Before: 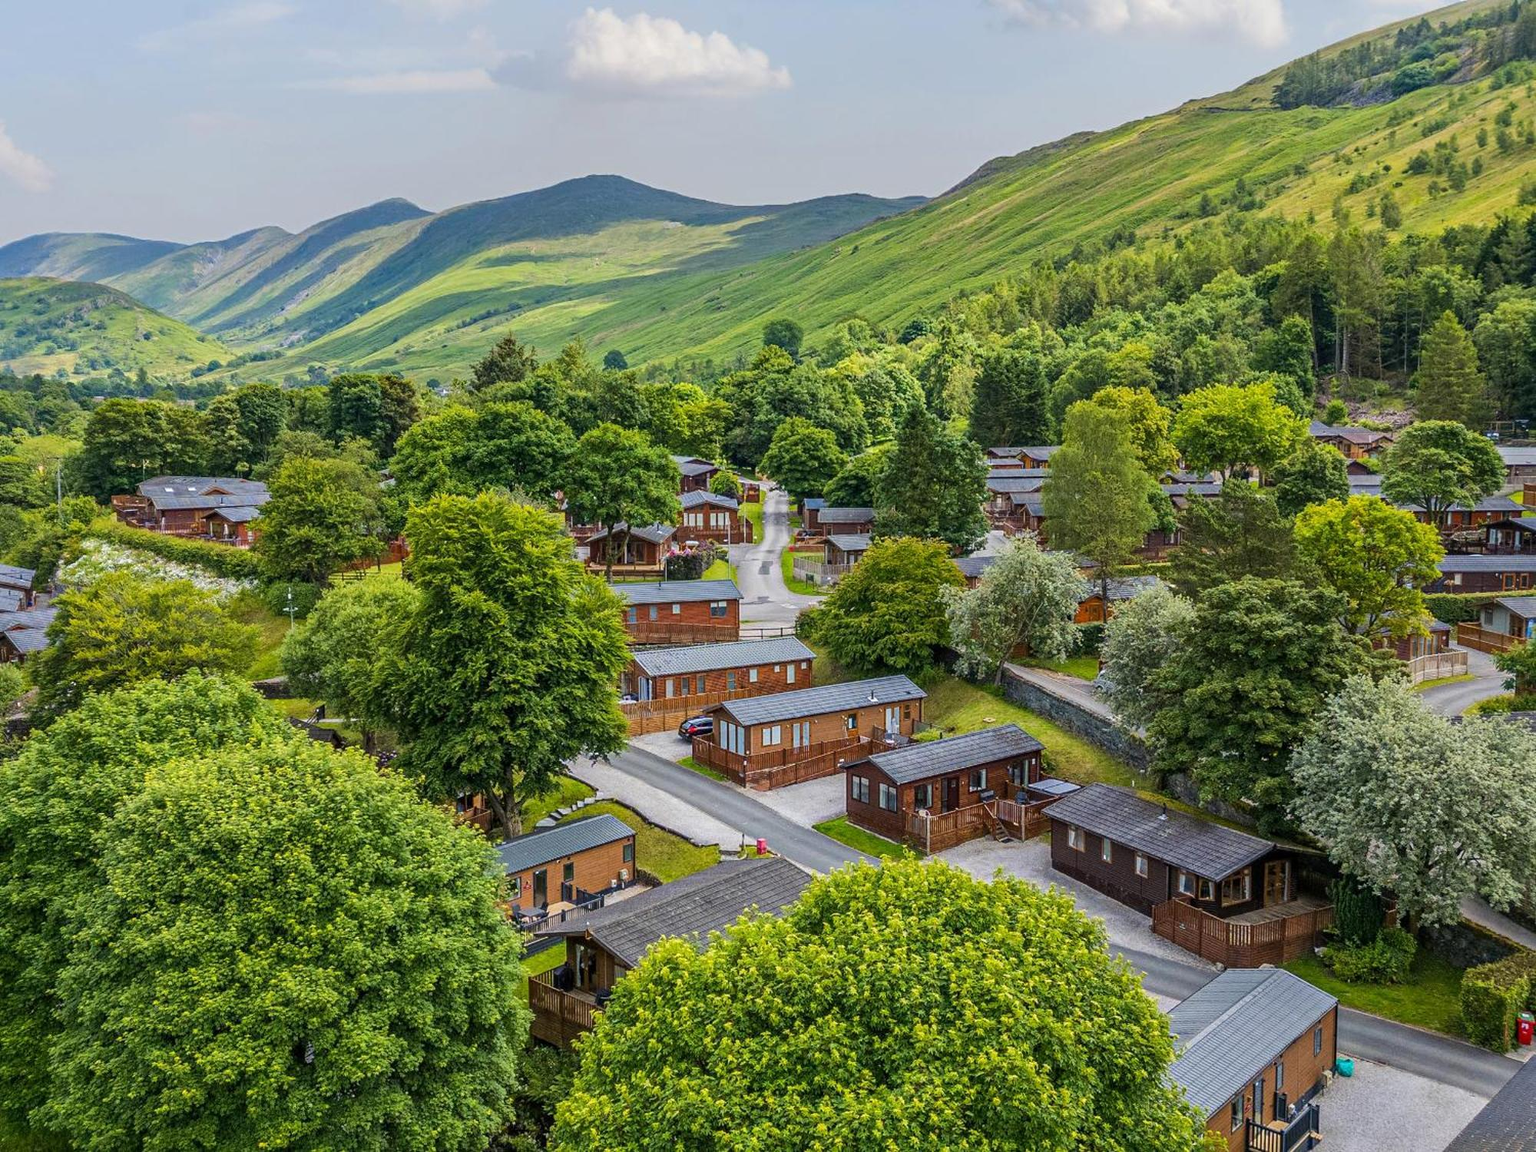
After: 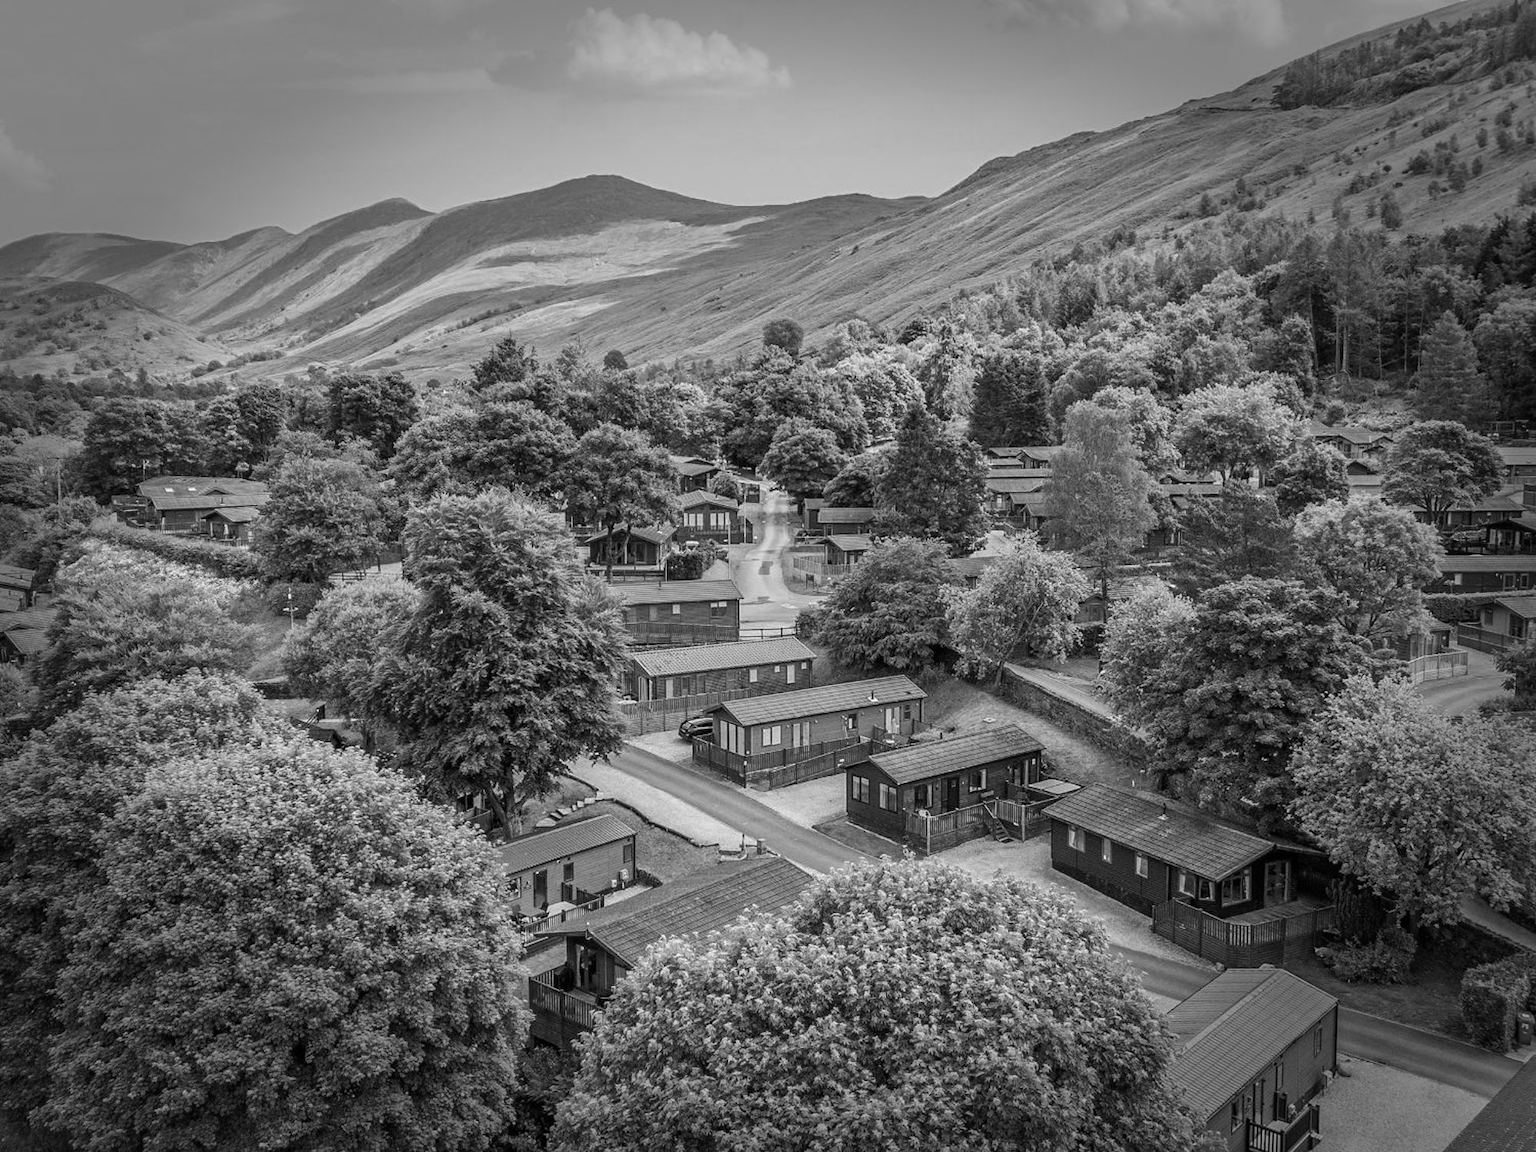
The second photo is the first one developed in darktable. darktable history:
vignetting: fall-off start 66.7%, fall-off radius 39.74%, brightness -0.576, saturation -0.258, automatic ratio true, width/height ratio 0.671, dithering 16-bit output
monochrome: on, module defaults
